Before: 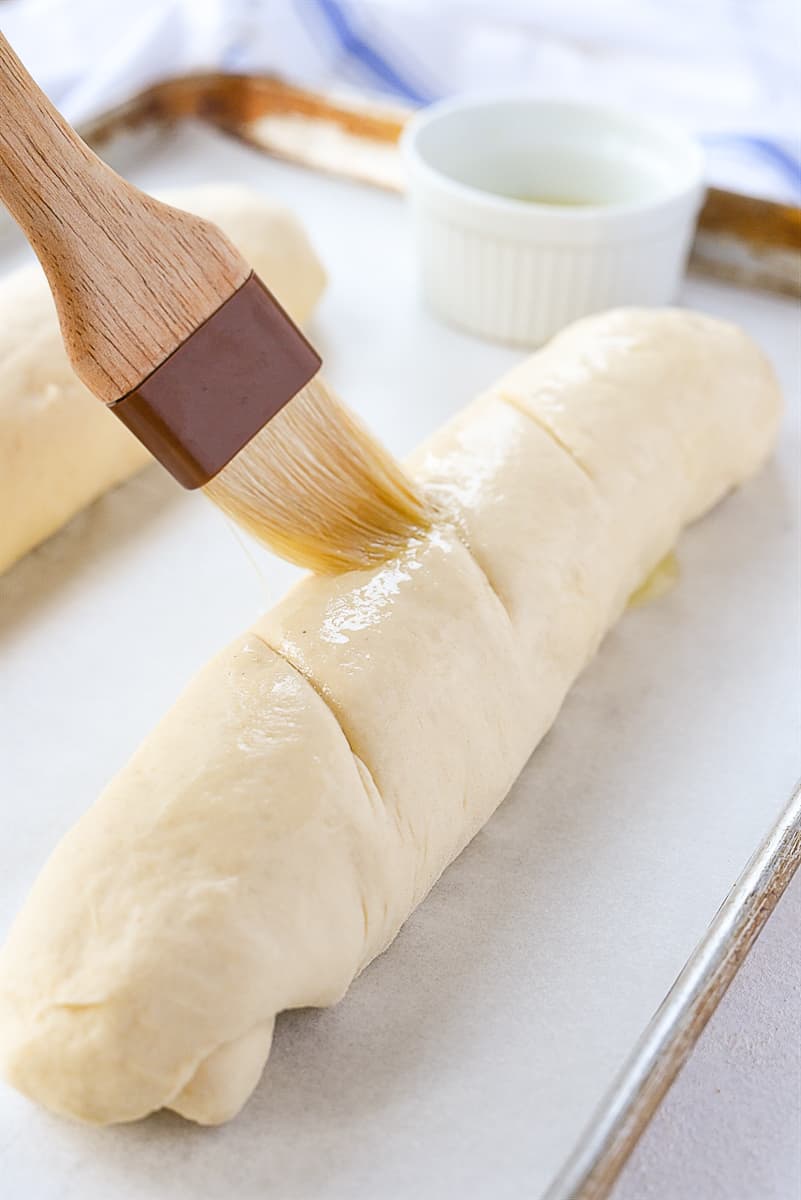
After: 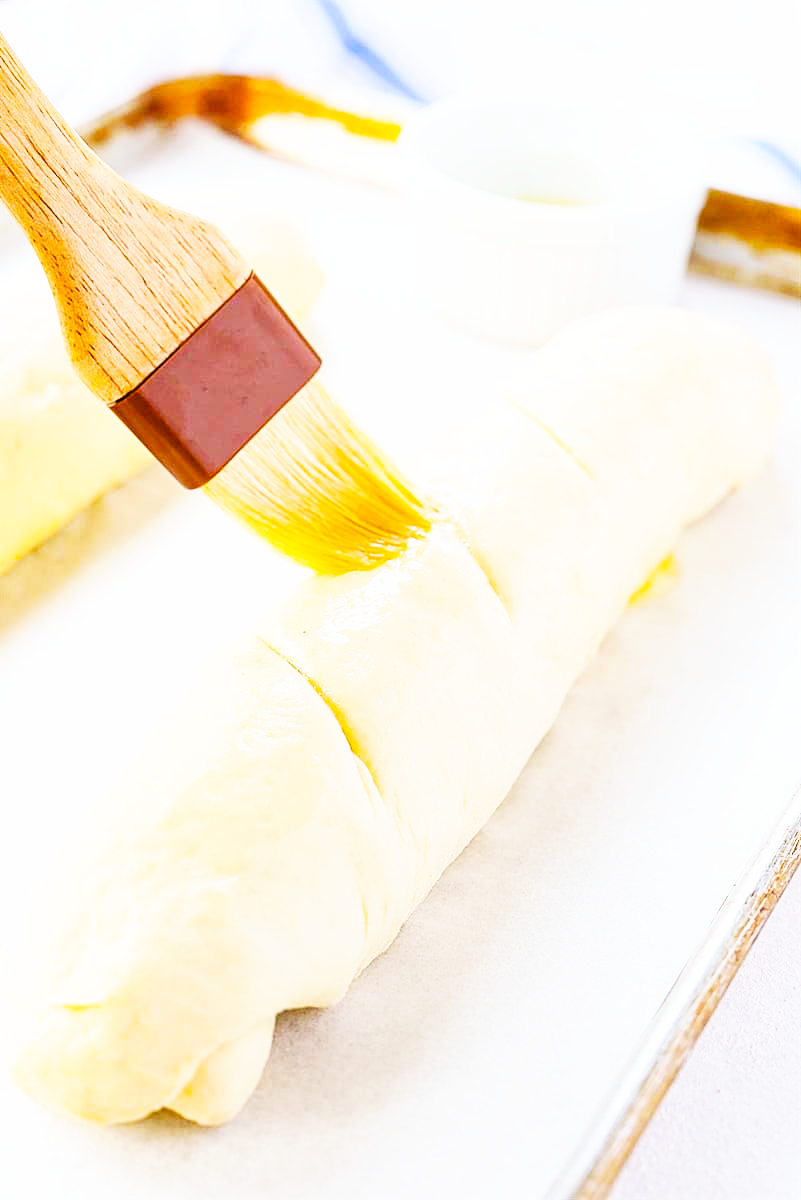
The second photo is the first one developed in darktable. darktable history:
base curve: curves: ch0 [(0, 0) (0.007, 0.004) (0.027, 0.03) (0.046, 0.07) (0.207, 0.54) (0.442, 0.872) (0.673, 0.972) (1, 1)], preserve colors none
color balance rgb: linear chroma grading › global chroma 15.038%, perceptual saturation grading › global saturation 30.789%
